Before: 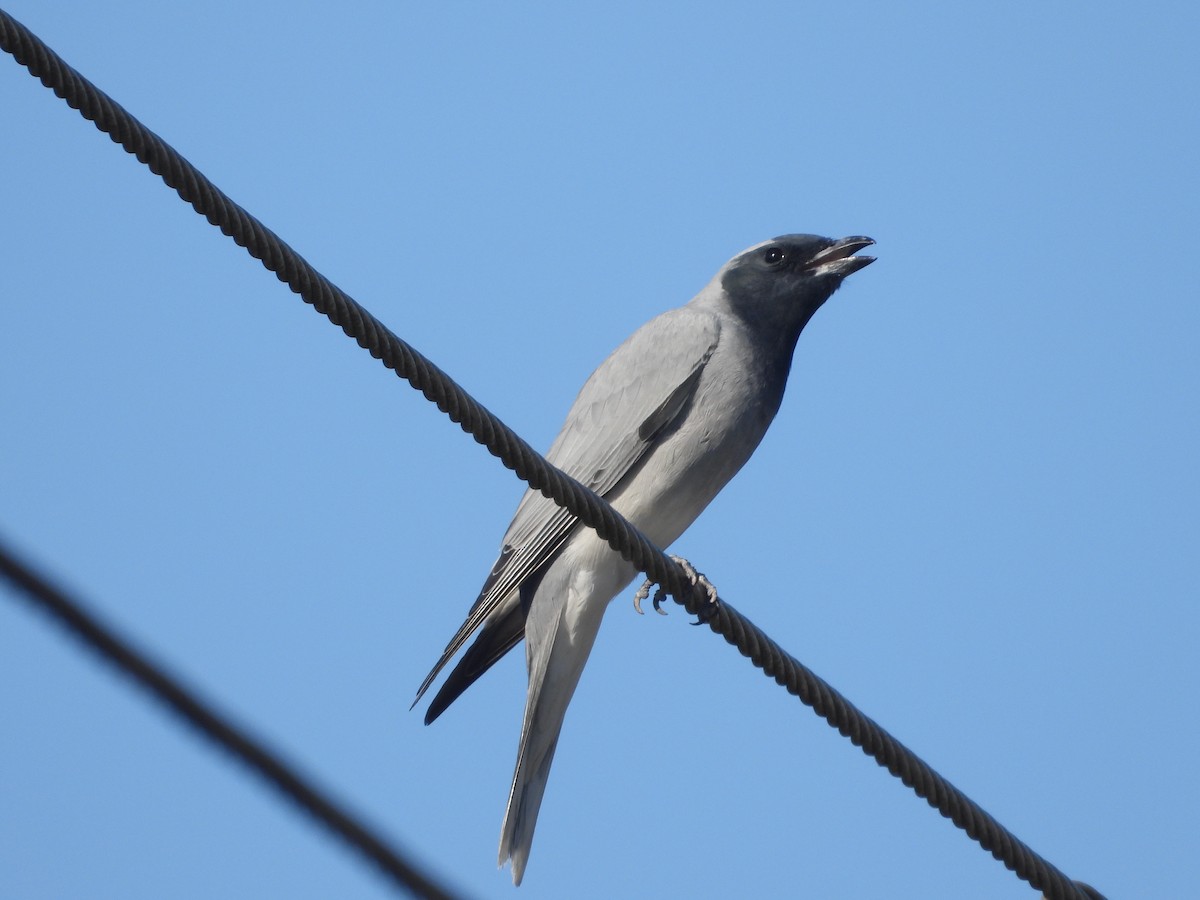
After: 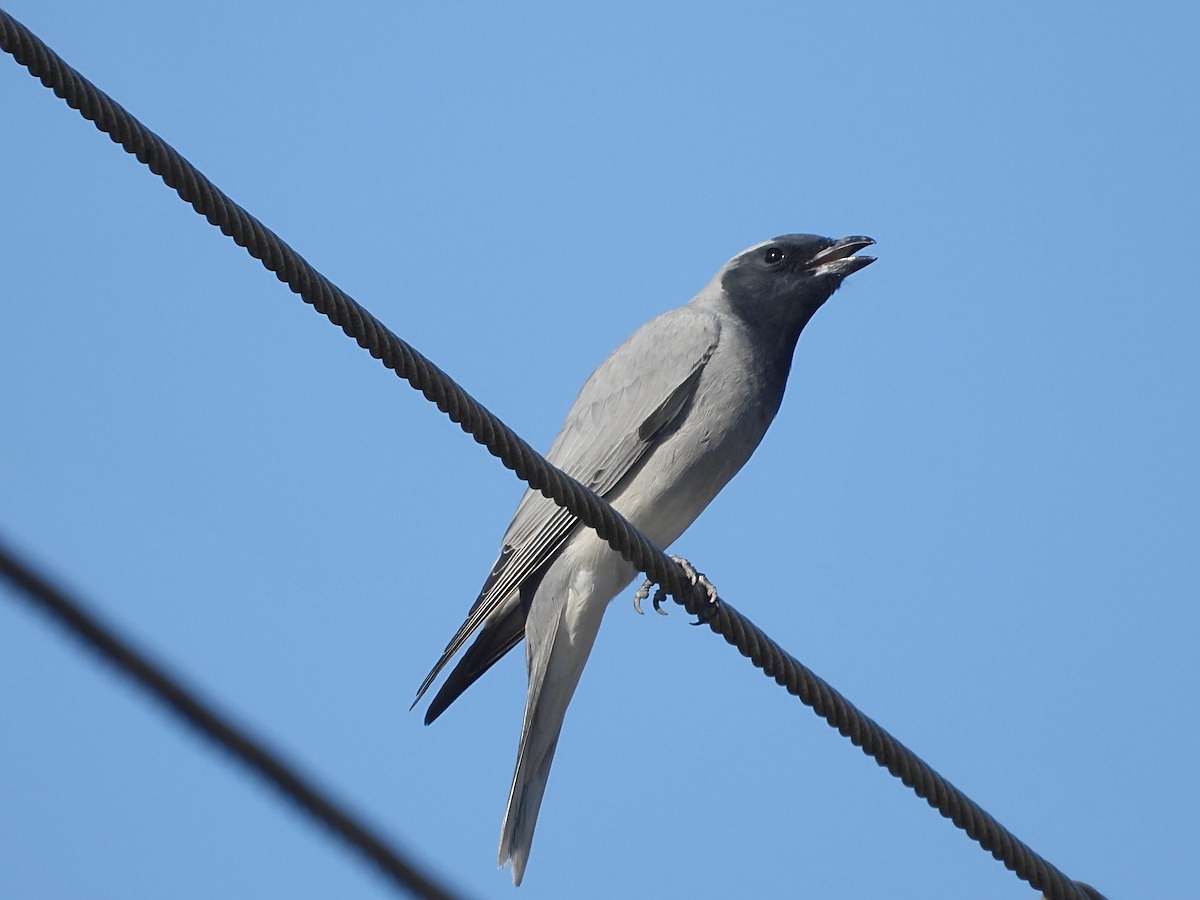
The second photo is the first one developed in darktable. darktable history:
shadows and highlights: shadows 25.13, highlights -25.24
sharpen: on, module defaults
